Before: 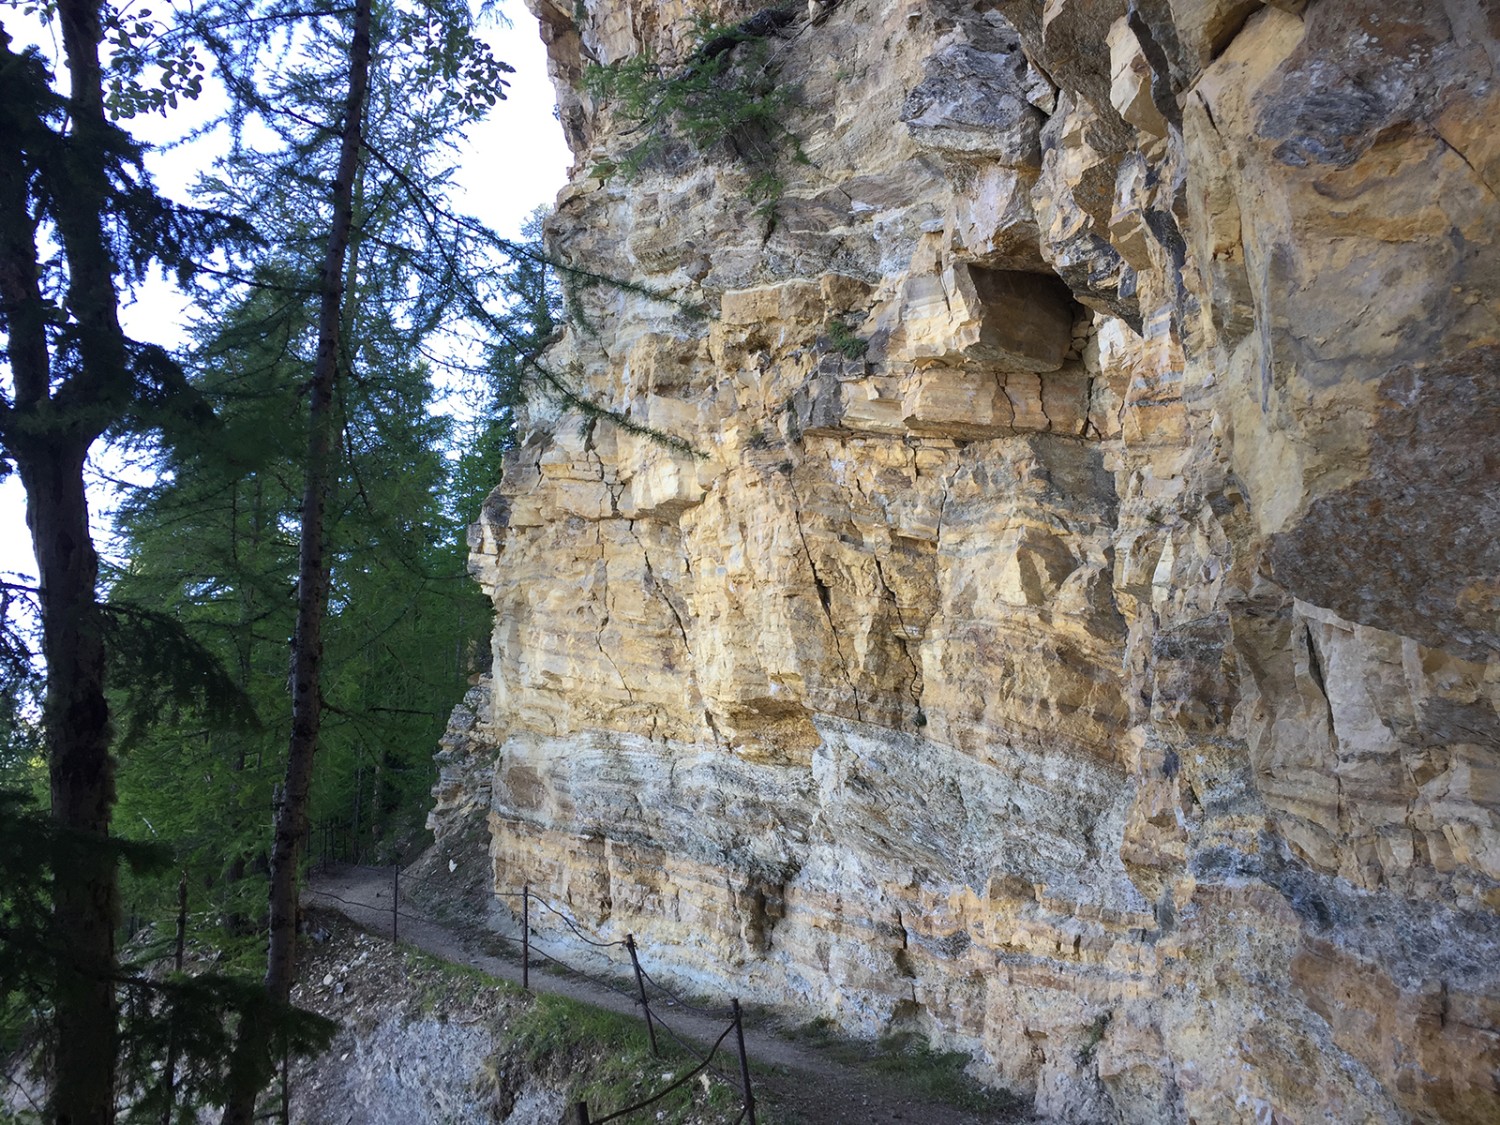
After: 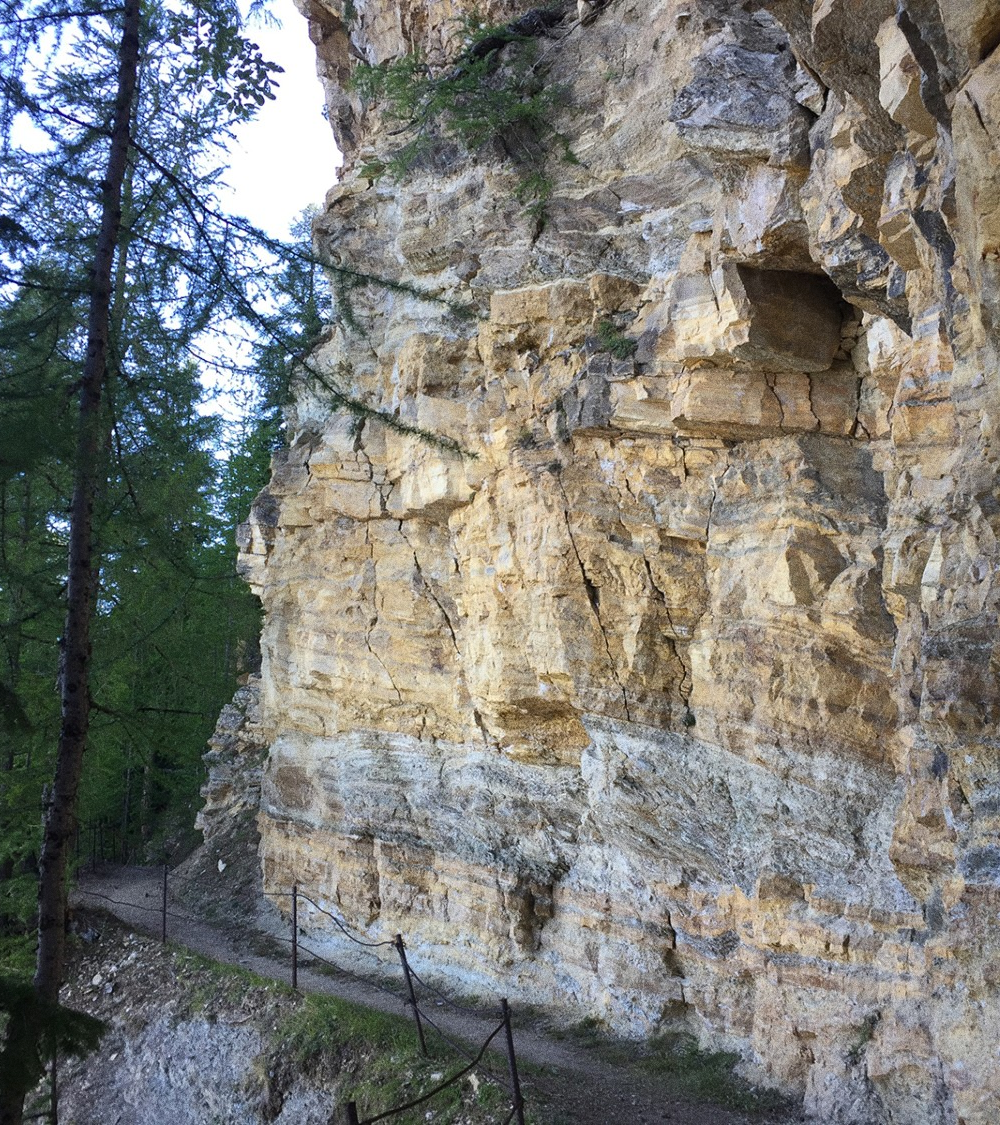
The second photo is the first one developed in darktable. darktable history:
grain: coarseness 0.09 ISO, strength 40%
crop and rotate: left 15.446%, right 17.836%
